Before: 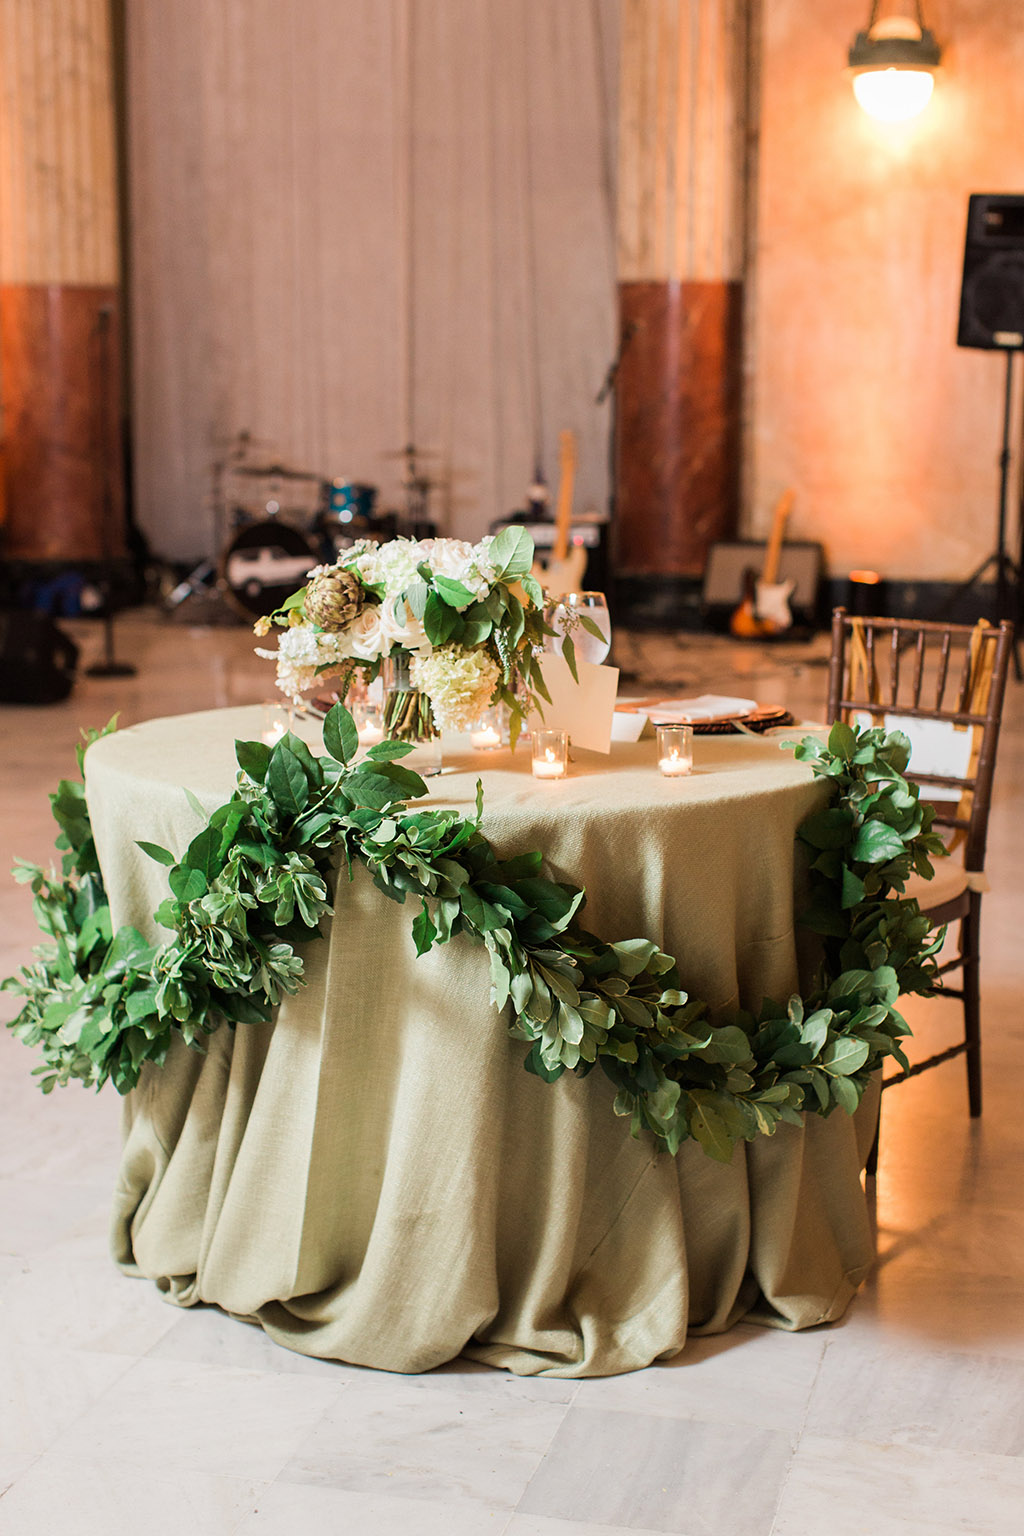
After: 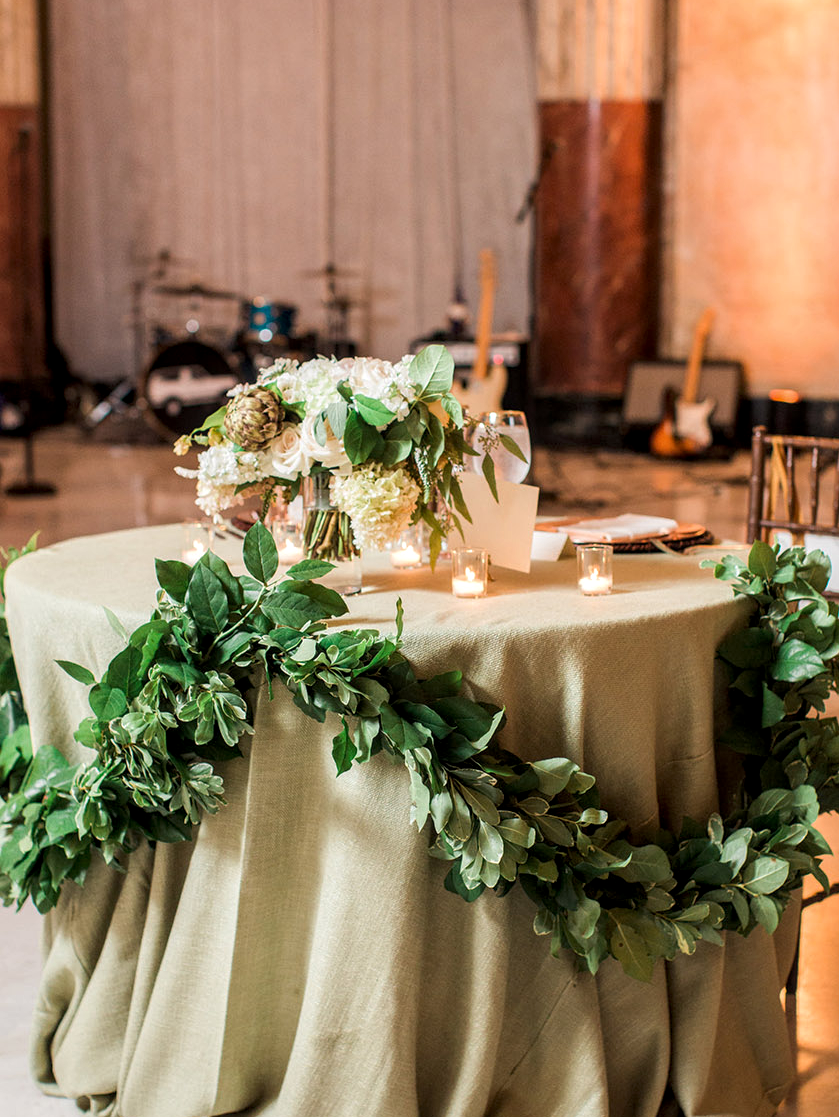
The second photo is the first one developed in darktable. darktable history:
local contrast: detail 130%
crop: left 7.856%, top 11.836%, right 10.12%, bottom 15.387%
